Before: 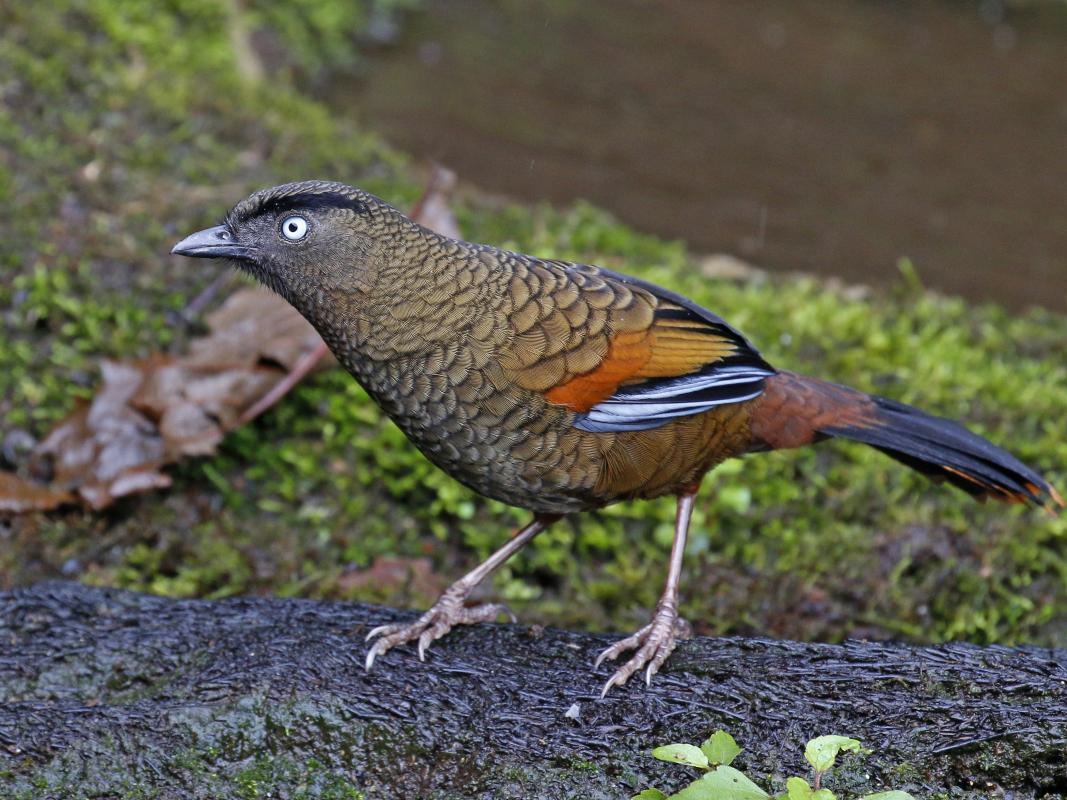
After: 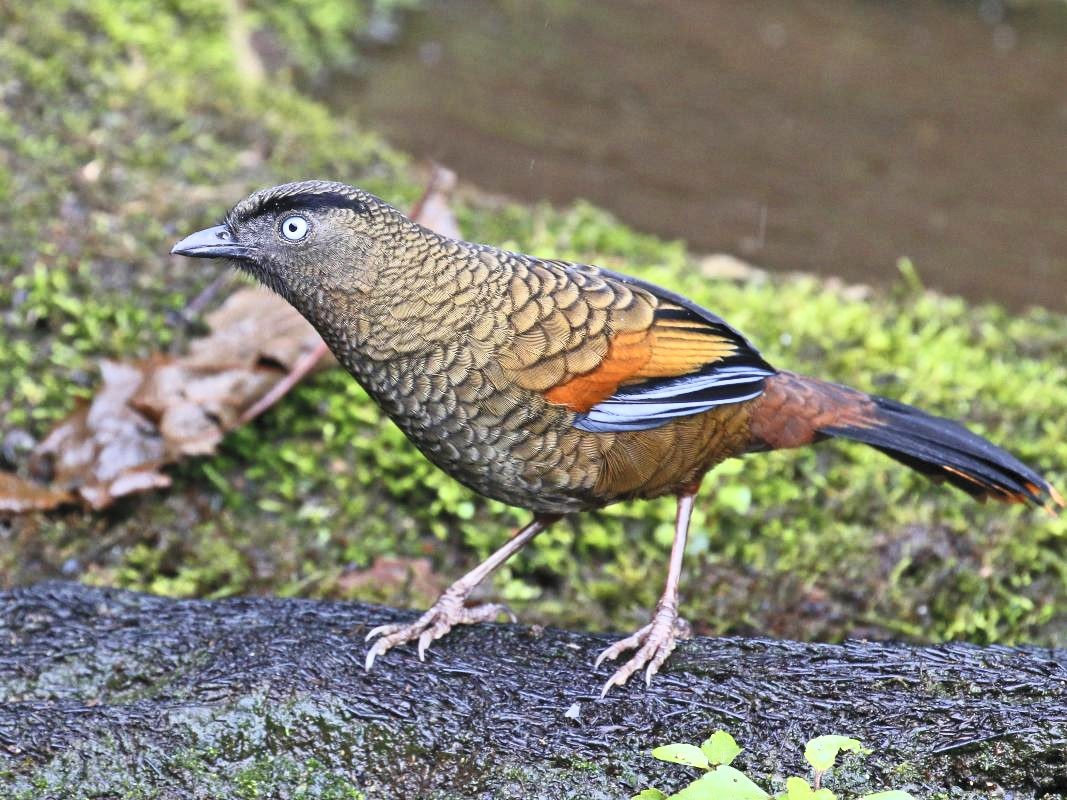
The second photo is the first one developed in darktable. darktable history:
contrast brightness saturation: contrast 0.43, brightness 0.56, saturation -0.19
color zones: curves: ch0 [(0, 0.613) (0.01, 0.613) (0.245, 0.448) (0.498, 0.529) (0.642, 0.665) (0.879, 0.777) (0.99, 0.613)]; ch1 [(0, 0) (0.143, 0) (0.286, 0) (0.429, 0) (0.571, 0) (0.714, 0) (0.857, 0)], mix -138.01%
